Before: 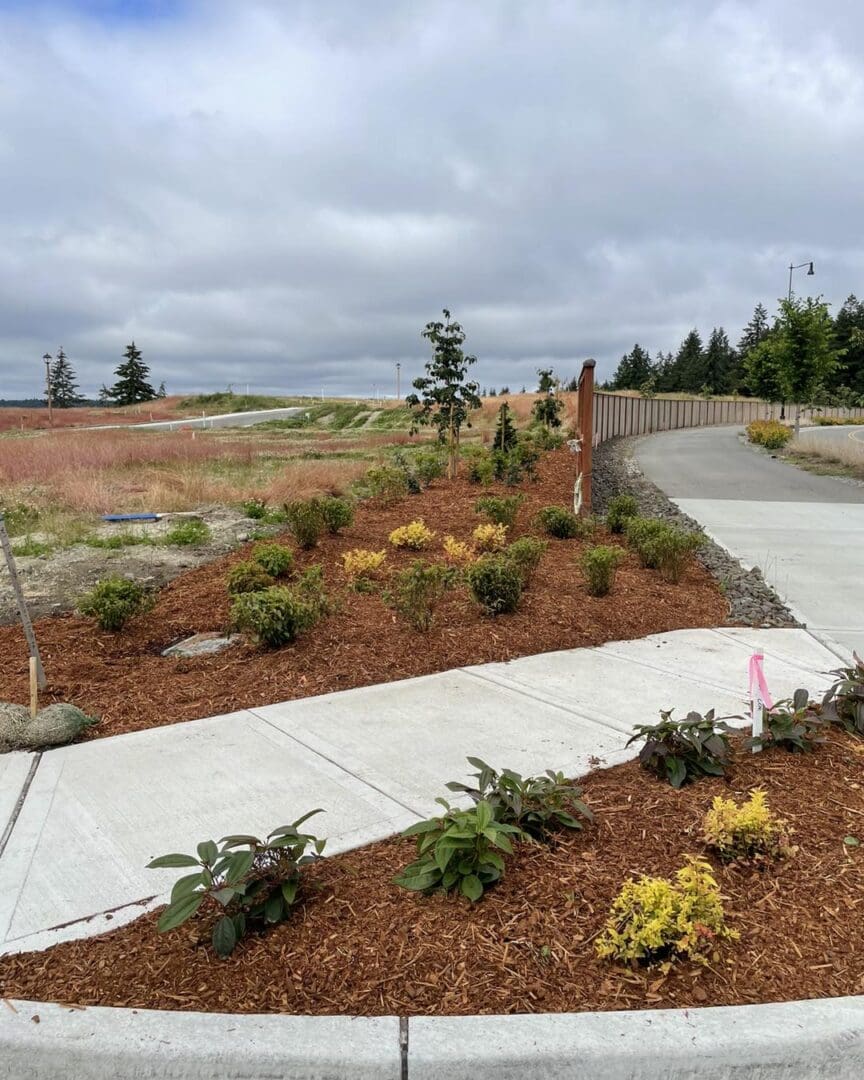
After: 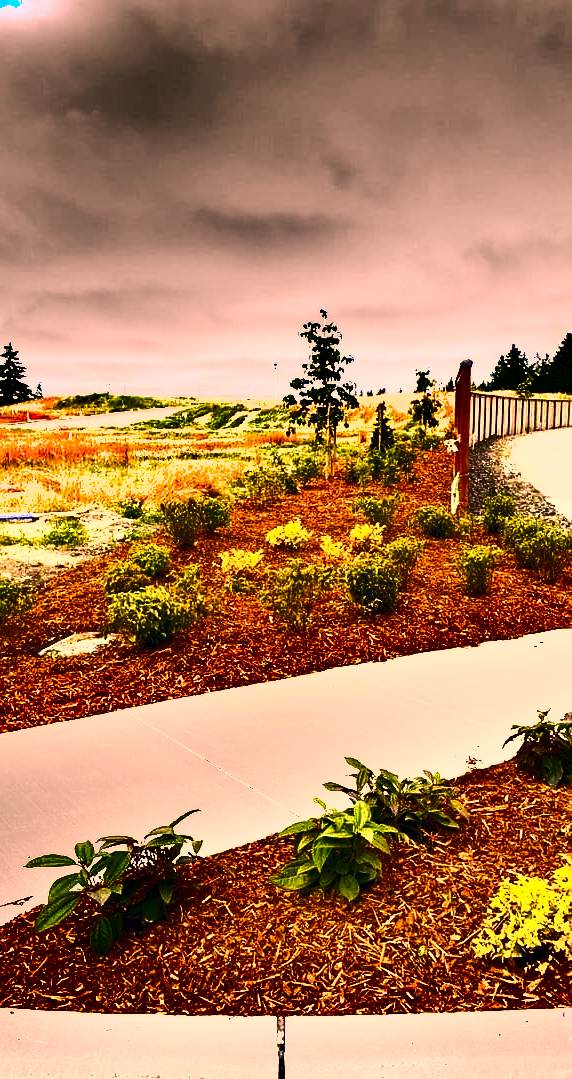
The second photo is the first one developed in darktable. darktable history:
sharpen: radius 1.503, amount 0.403, threshold 1.408
color correction: highlights a* 39.68, highlights b* 39.96, saturation 0.689
base curve: curves: ch0 [(0, 0) (0.472, 0.508) (1, 1)]
crop and rotate: left 14.306%, right 19.402%
exposure: black level correction 0.001, exposure 1.829 EV, compensate highlight preservation false
contrast brightness saturation: contrast 0.053, brightness 0.059, saturation 0.01
shadows and highlights: white point adjustment -3.53, highlights -63.34, soften with gaussian
color balance rgb: global offset › chroma 0.103%, global offset › hue 253.01°, perceptual saturation grading › global saturation 40.582%, perceptual brilliance grading › highlights 9.471%, perceptual brilliance grading › mid-tones 5.286%, global vibrance 50.112%
